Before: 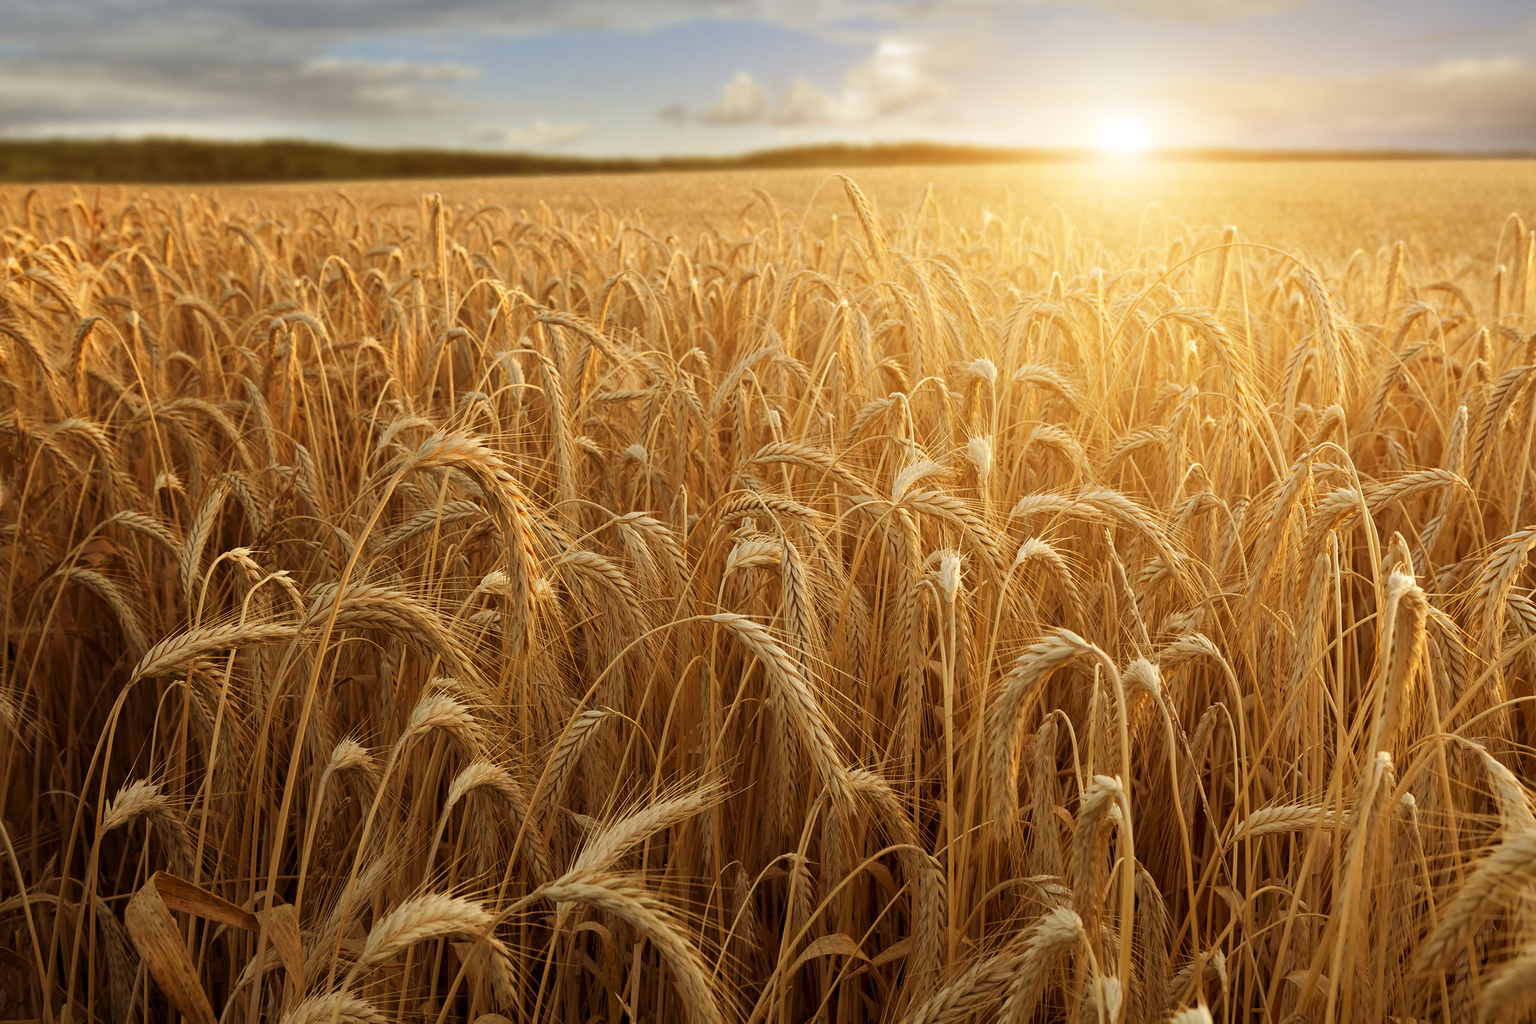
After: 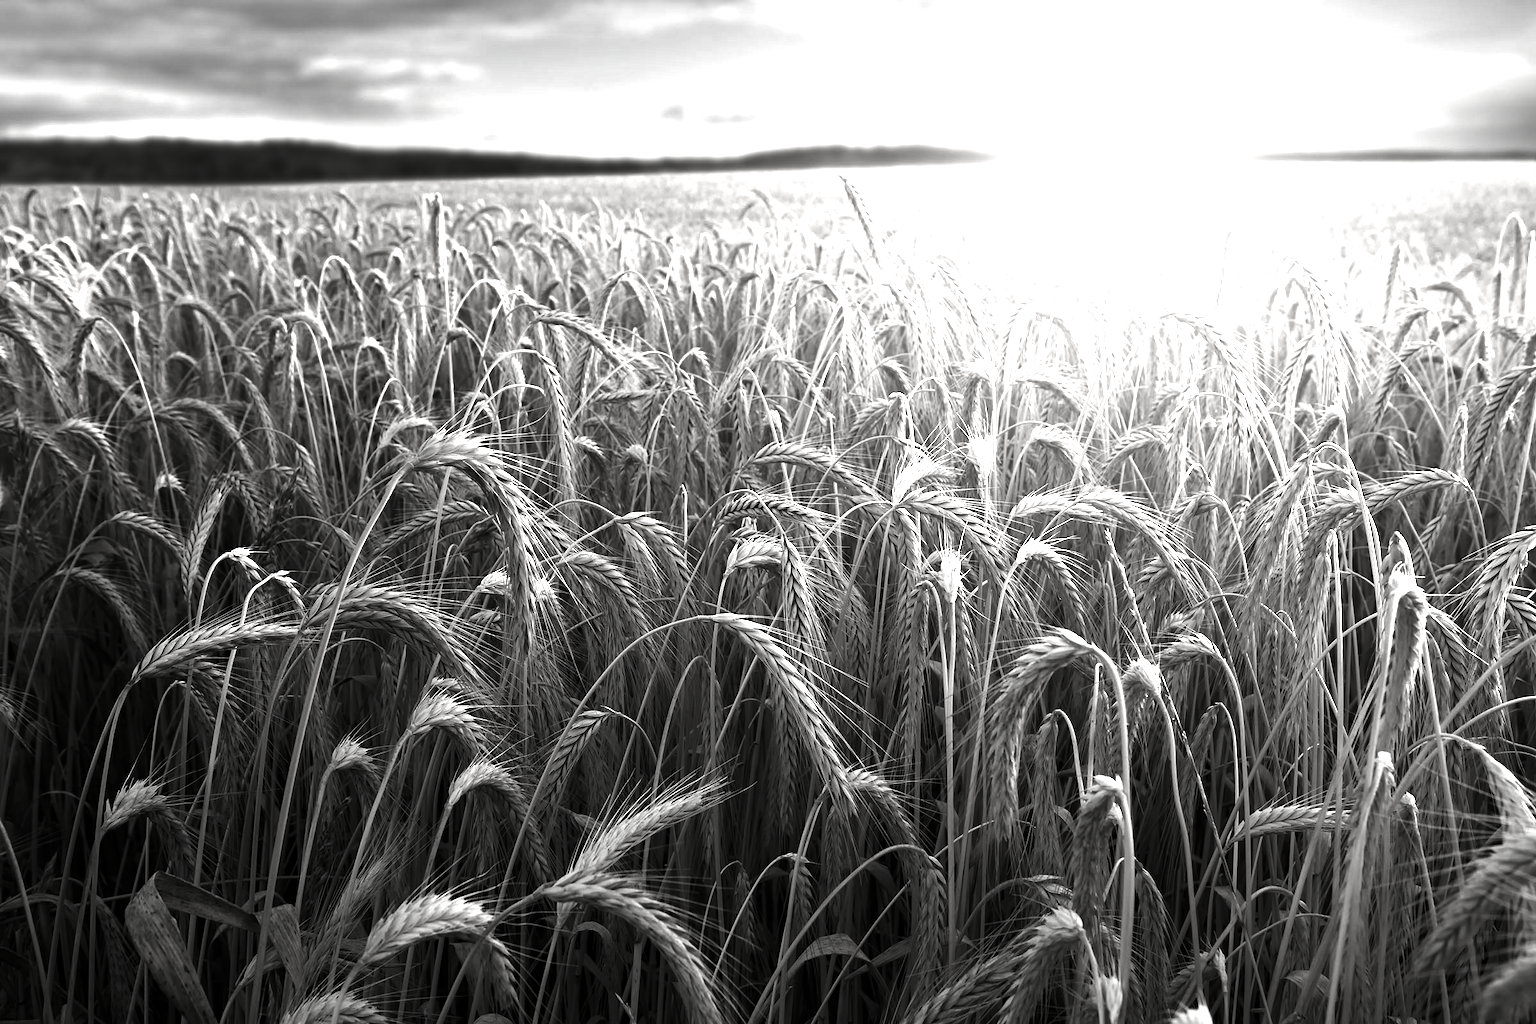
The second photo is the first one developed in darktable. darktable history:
exposure: black level correction 0, exposure 1.199 EV, compensate exposure bias true, compensate highlight preservation false
contrast brightness saturation: contrast -0.039, brightness -0.605, saturation -0.99
